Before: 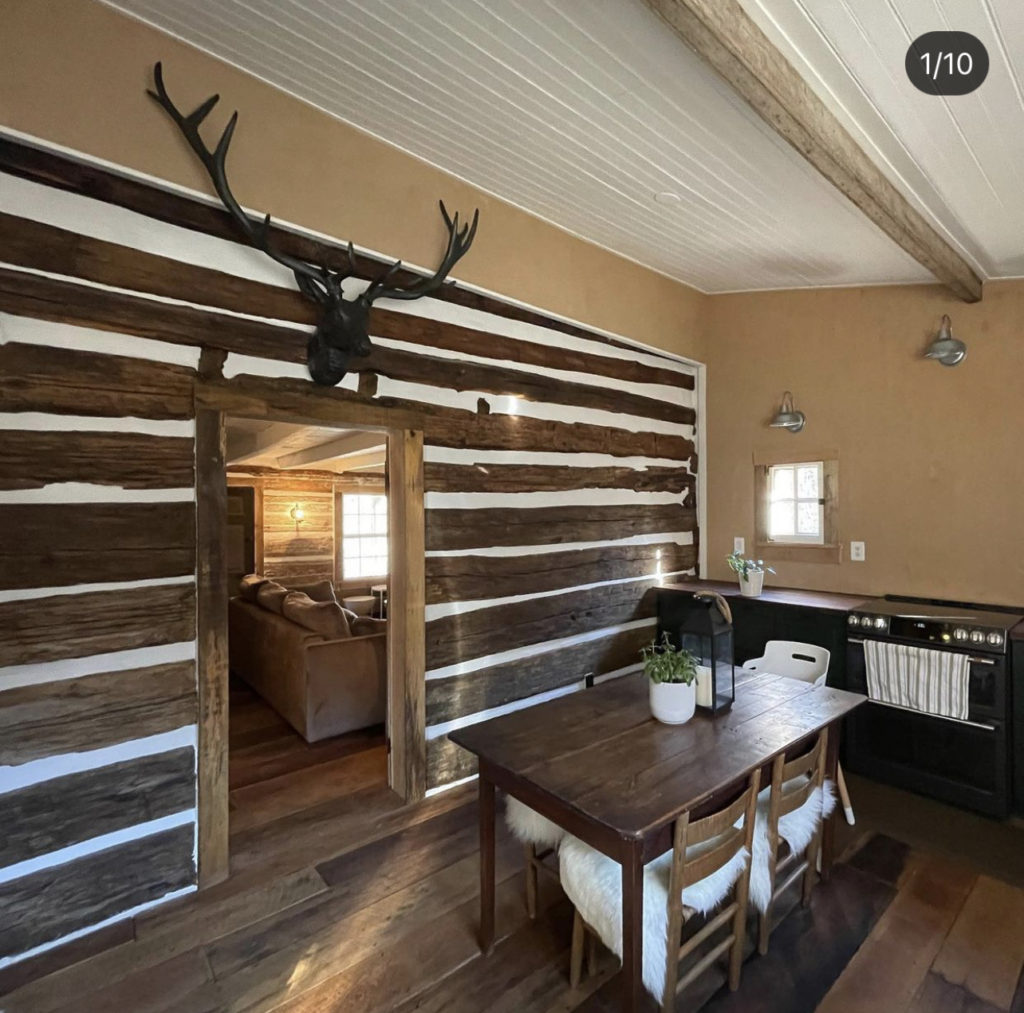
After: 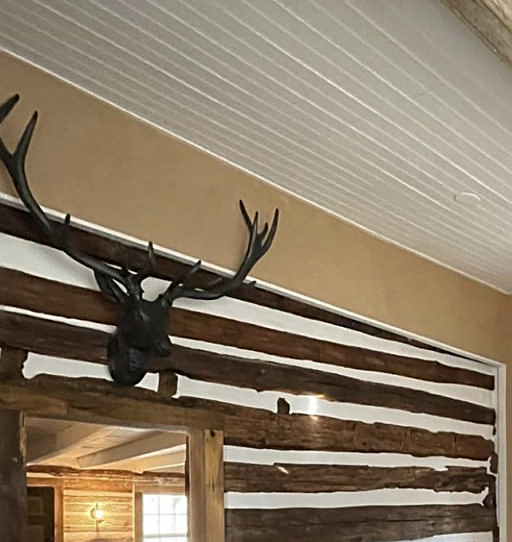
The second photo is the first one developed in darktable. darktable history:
sharpen: on, module defaults
crop: left 19.556%, right 30.401%, bottom 46.458%
